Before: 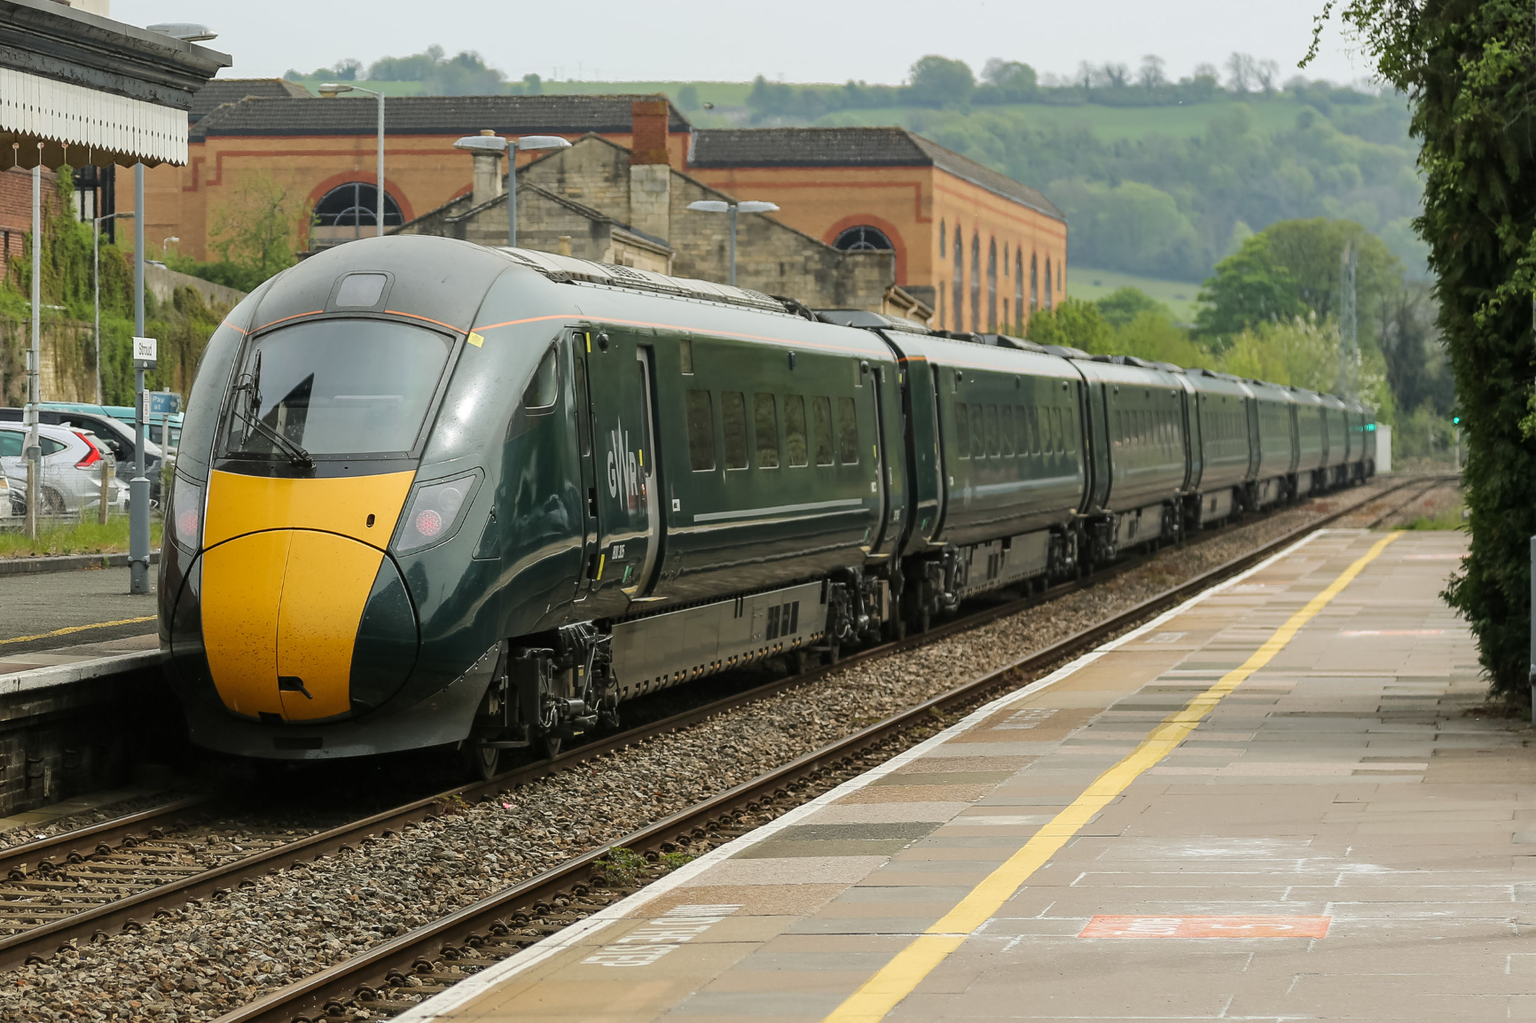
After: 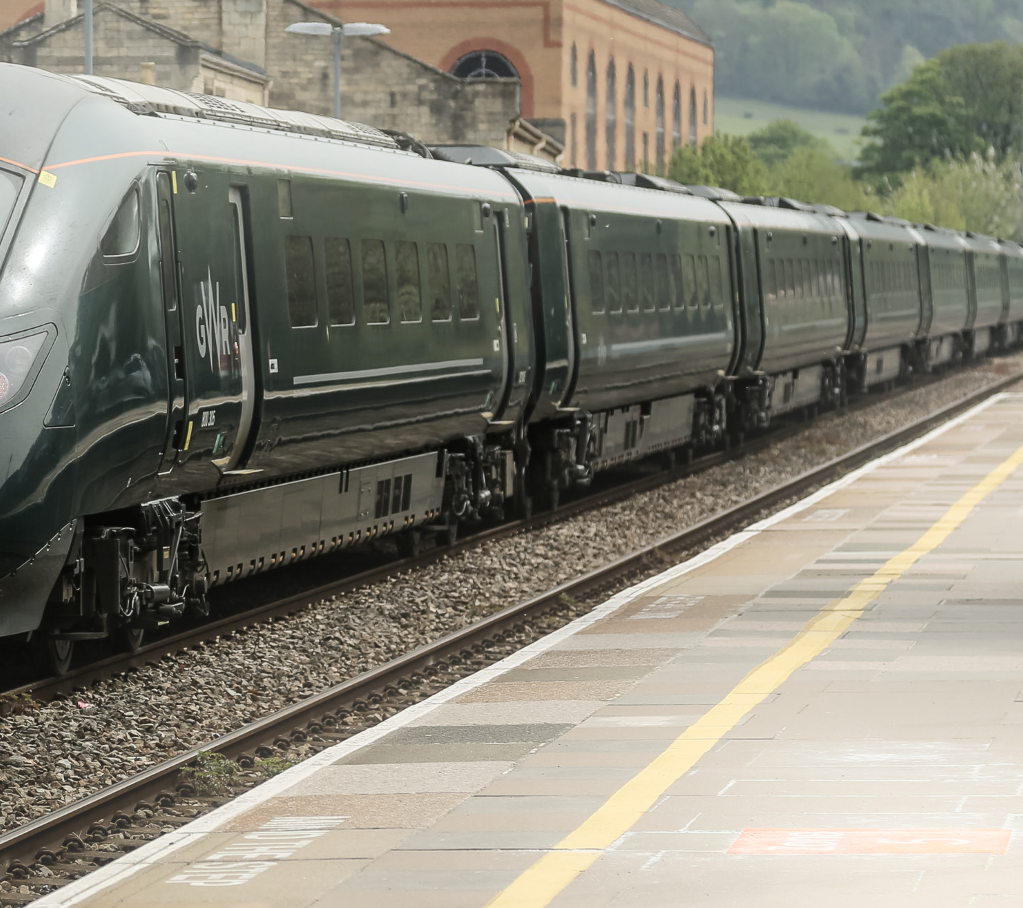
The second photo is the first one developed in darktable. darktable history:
crop and rotate: left 28.256%, top 17.734%, right 12.656%, bottom 3.573%
bloom: on, module defaults
contrast brightness saturation: contrast 0.1, saturation -0.36
